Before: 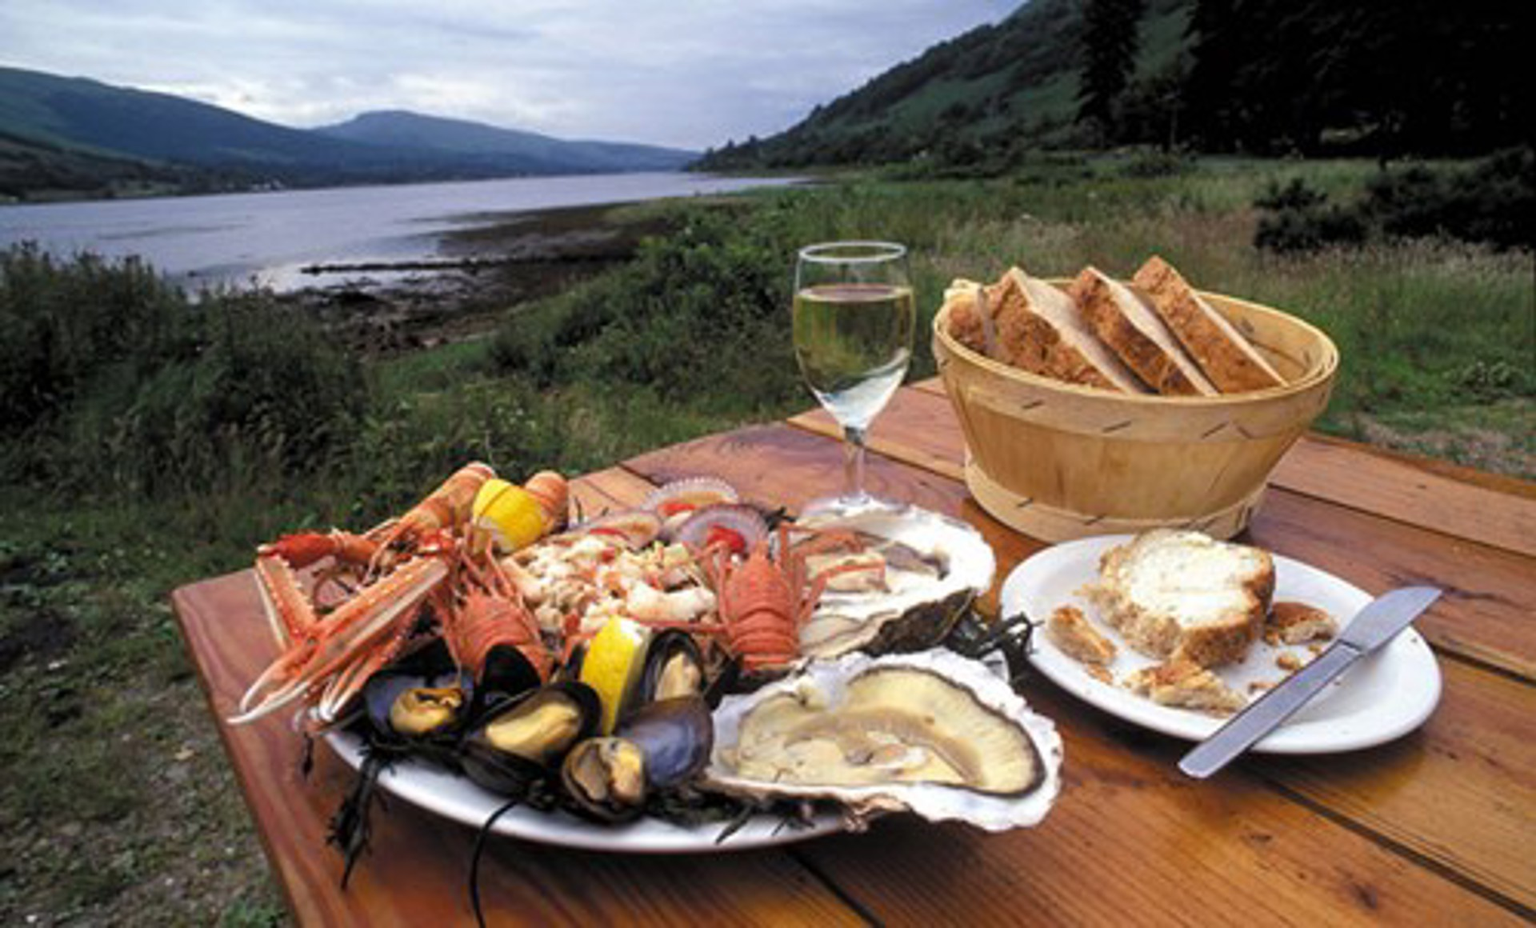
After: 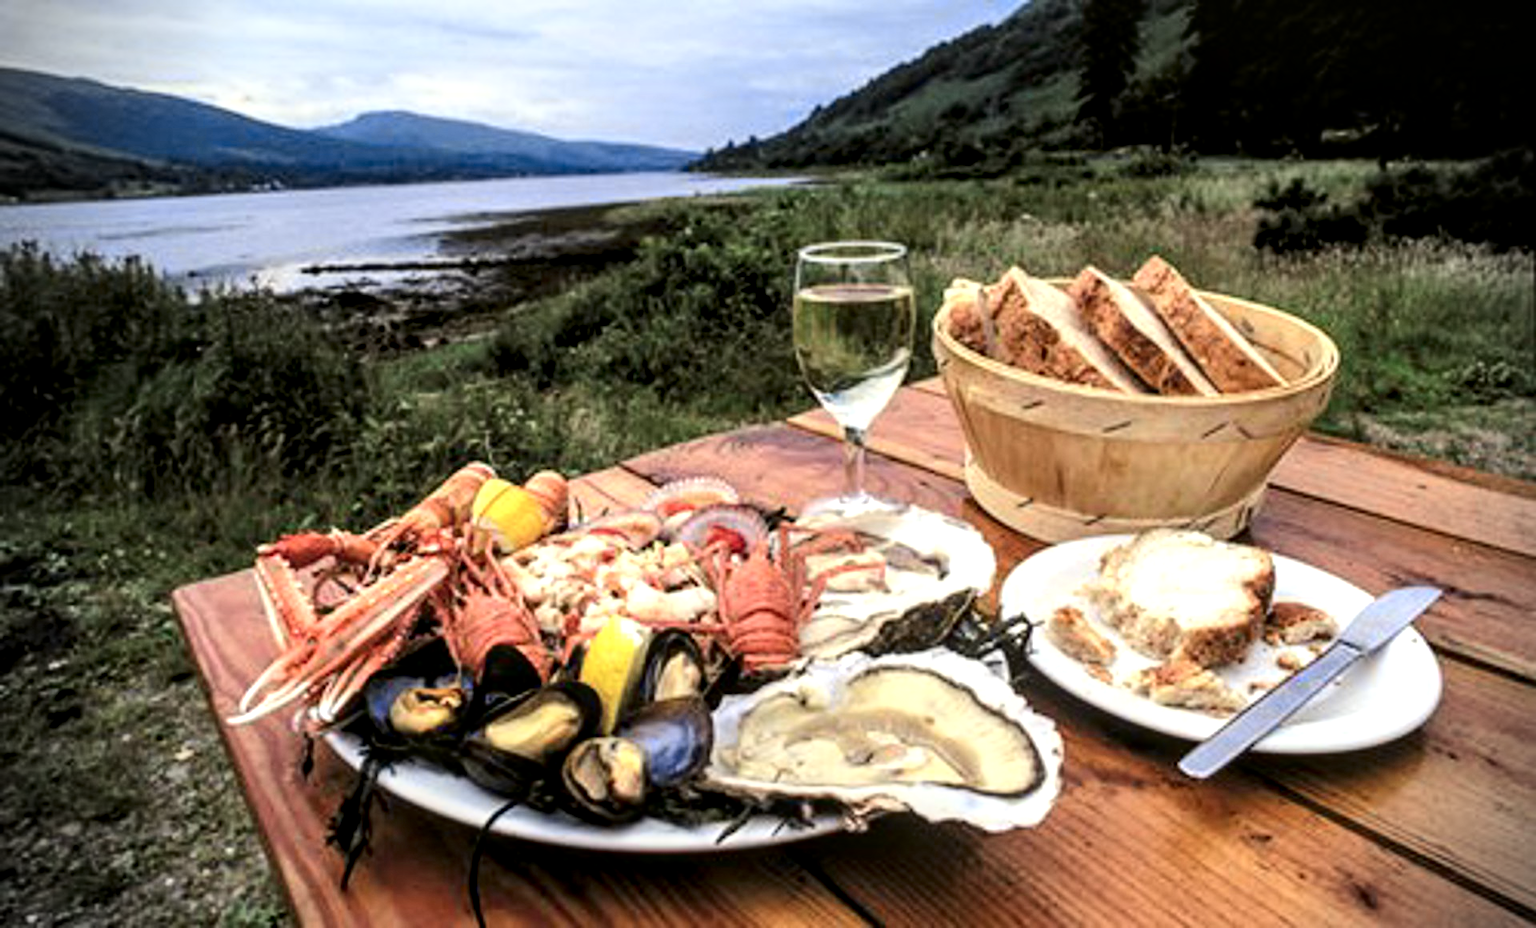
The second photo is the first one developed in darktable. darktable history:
tone curve: curves: ch0 [(0, 0.023) (0.087, 0.065) (0.184, 0.168) (0.45, 0.54) (0.57, 0.683) (0.722, 0.825) (0.877, 0.948) (1, 1)]; ch1 [(0, 0) (0.388, 0.369) (0.447, 0.447) (0.505, 0.5) (0.534, 0.528) (0.573, 0.583) (0.663, 0.68) (1, 1)]; ch2 [(0, 0) (0.314, 0.223) (0.427, 0.405) (0.492, 0.505) (0.531, 0.55) (0.589, 0.599) (1, 1)], color space Lab, independent channels, preserve colors none
local contrast: detail 154%
contrast brightness saturation: saturation -0.04
vignetting: fall-off start 88.03%, fall-off radius 24.9%
